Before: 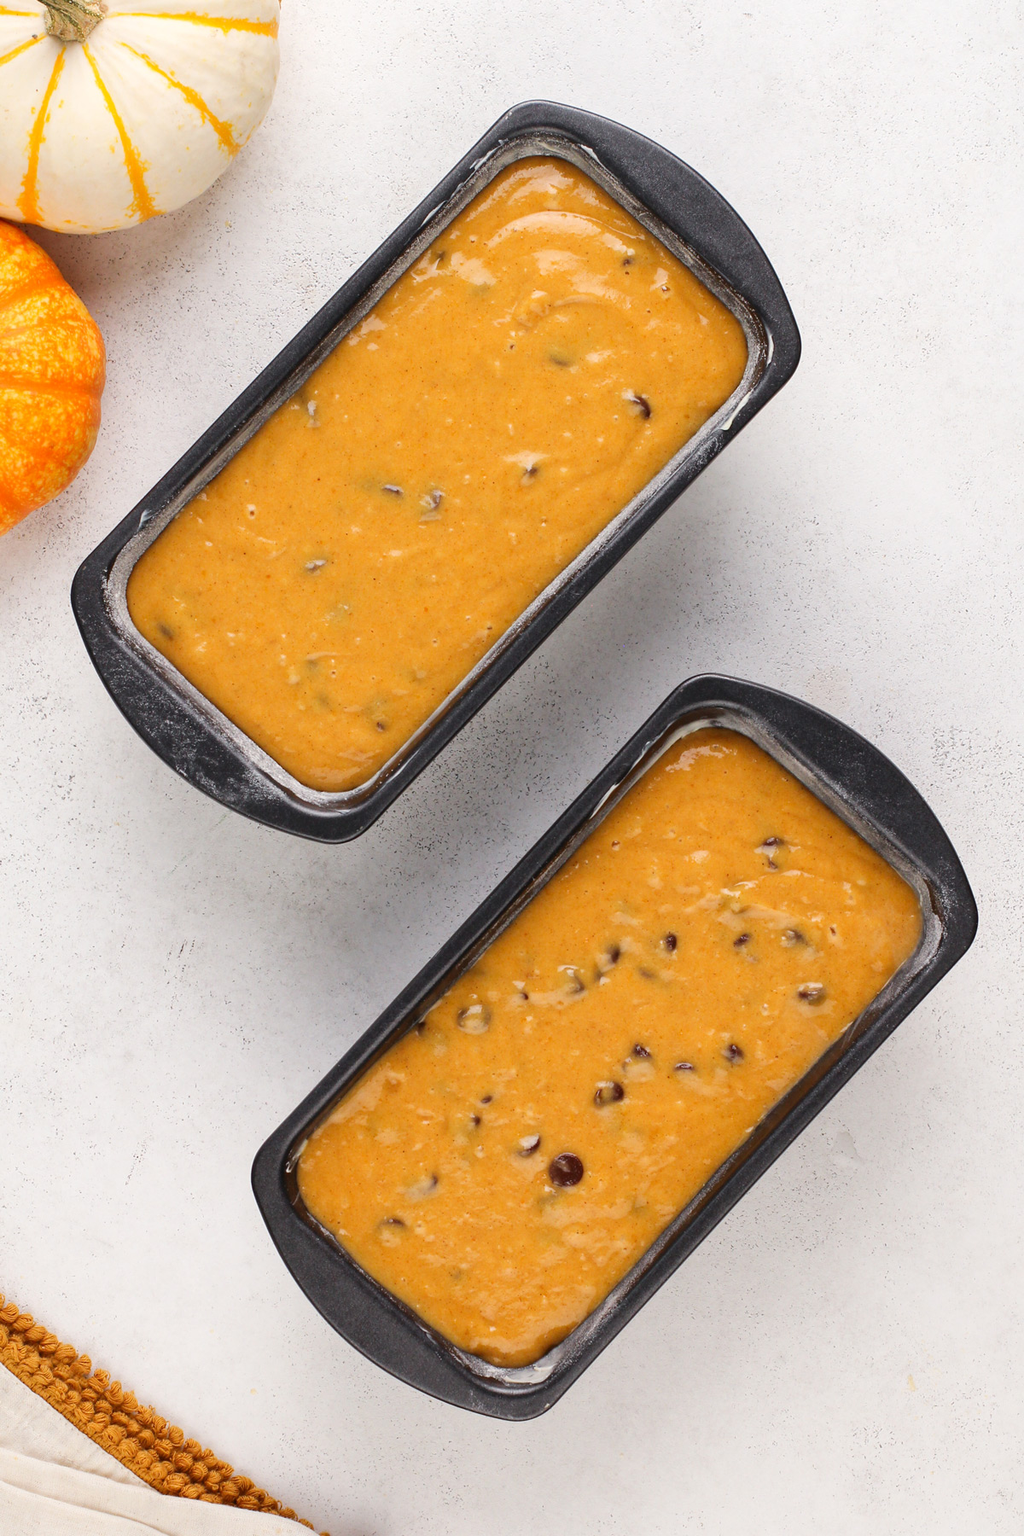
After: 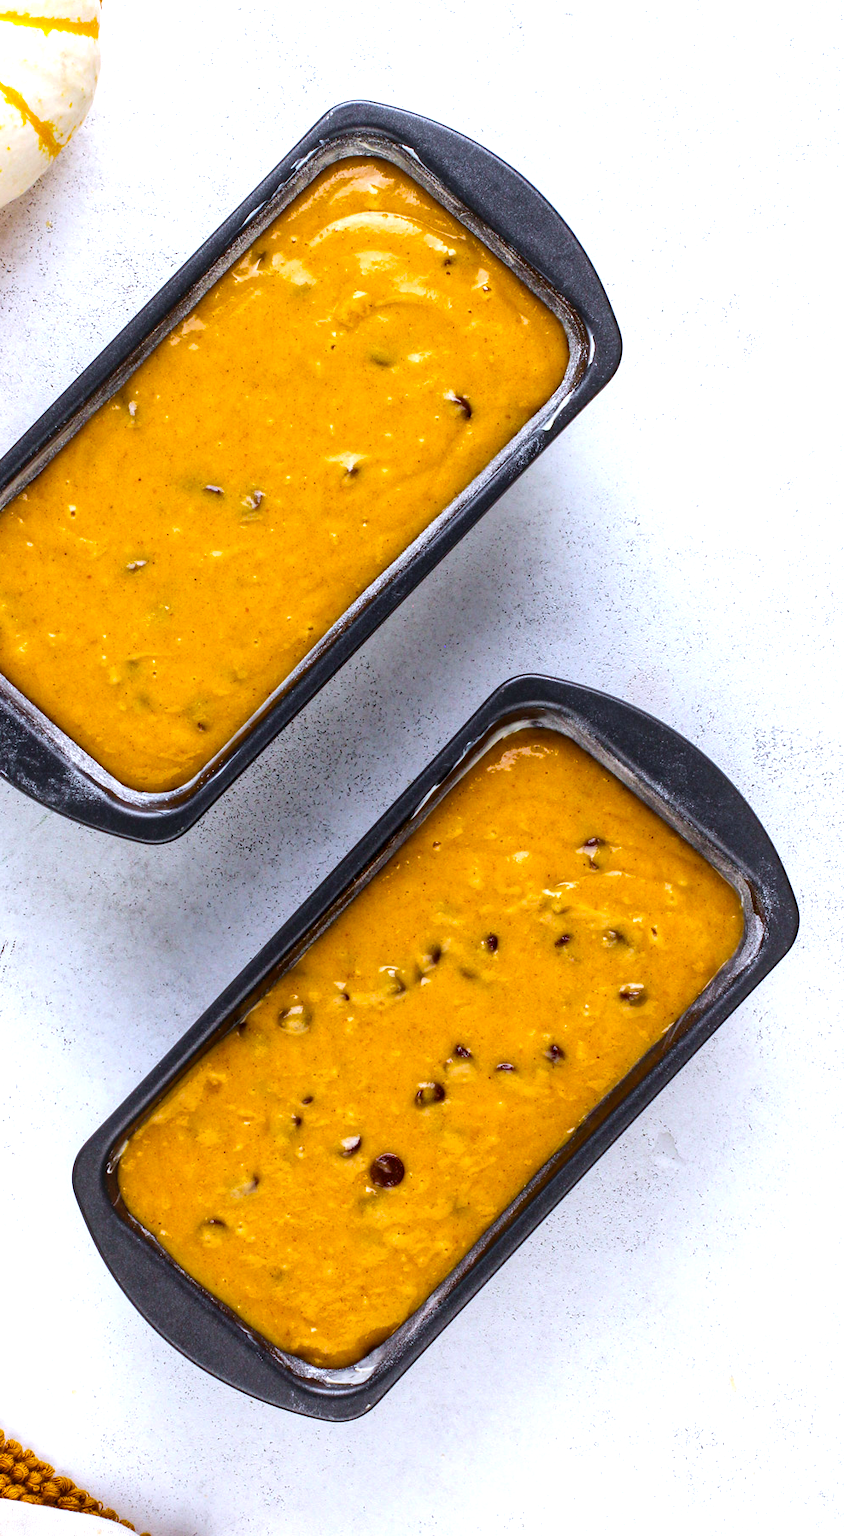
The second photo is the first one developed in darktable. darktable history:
crop: left 17.582%, bottom 0.031%
color balance rgb: linear chroma grading › global chroma 9%, perceptual saturation grading › global saturation 36%, perceptual saturation grading › shadows 35%, perceptual brilliance grading › global brilliance 15%, perceptual brilliance grading › shadows -35%, global vibrance 15%
white balance: red 0.954, blue 1.079
local contrast: on, module defaults
